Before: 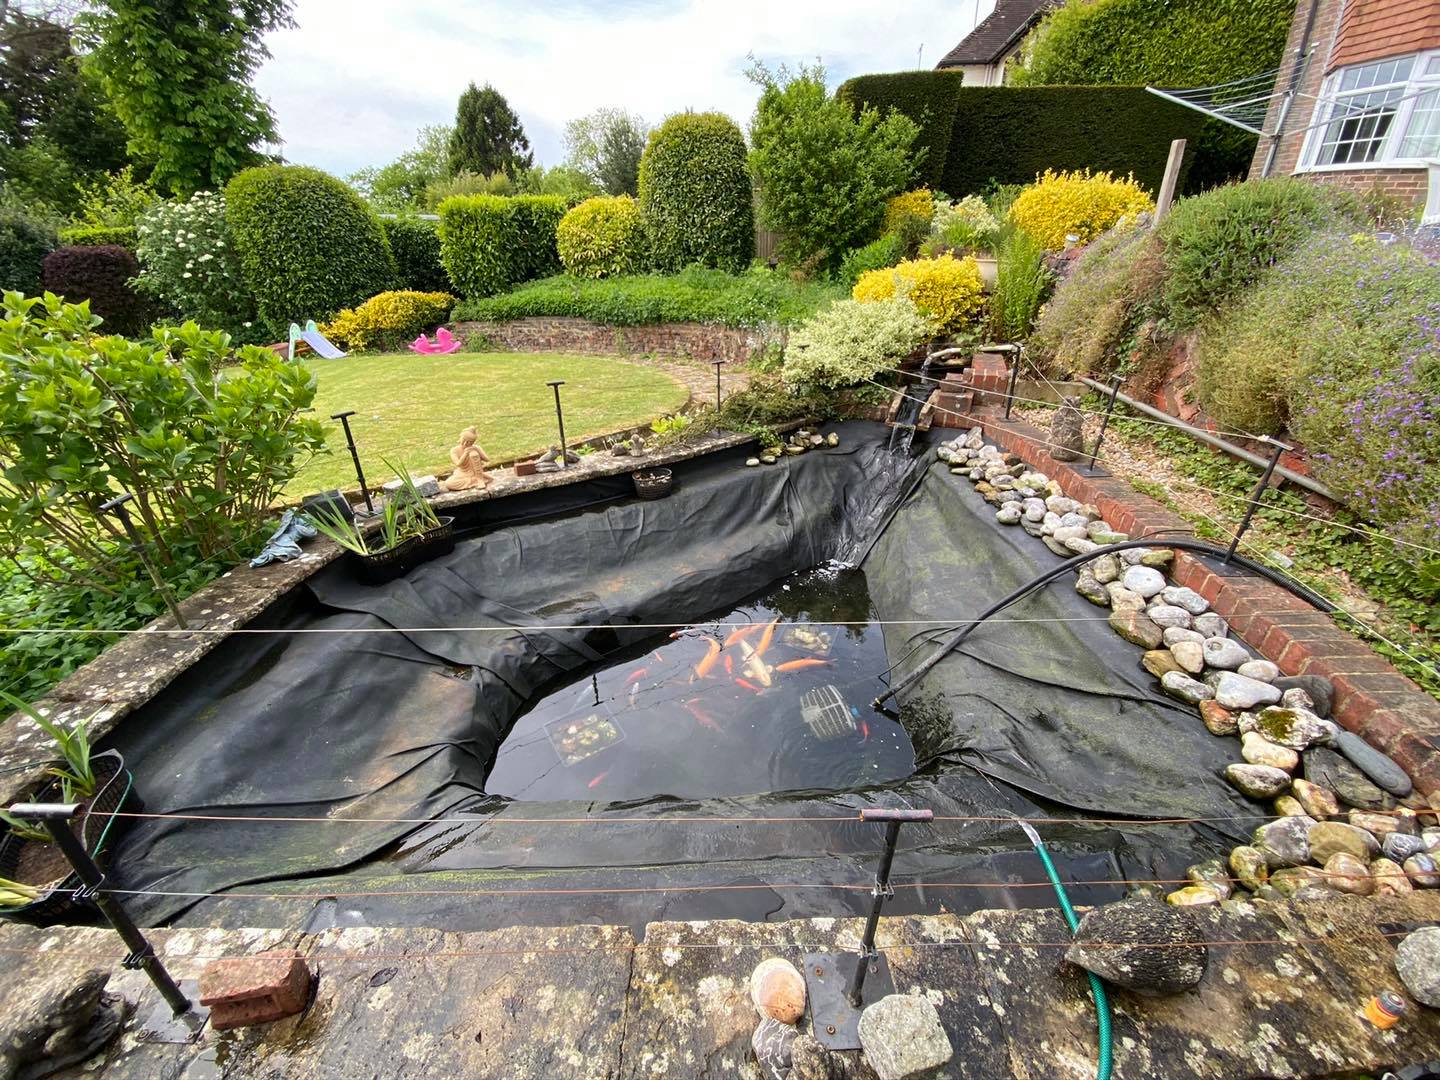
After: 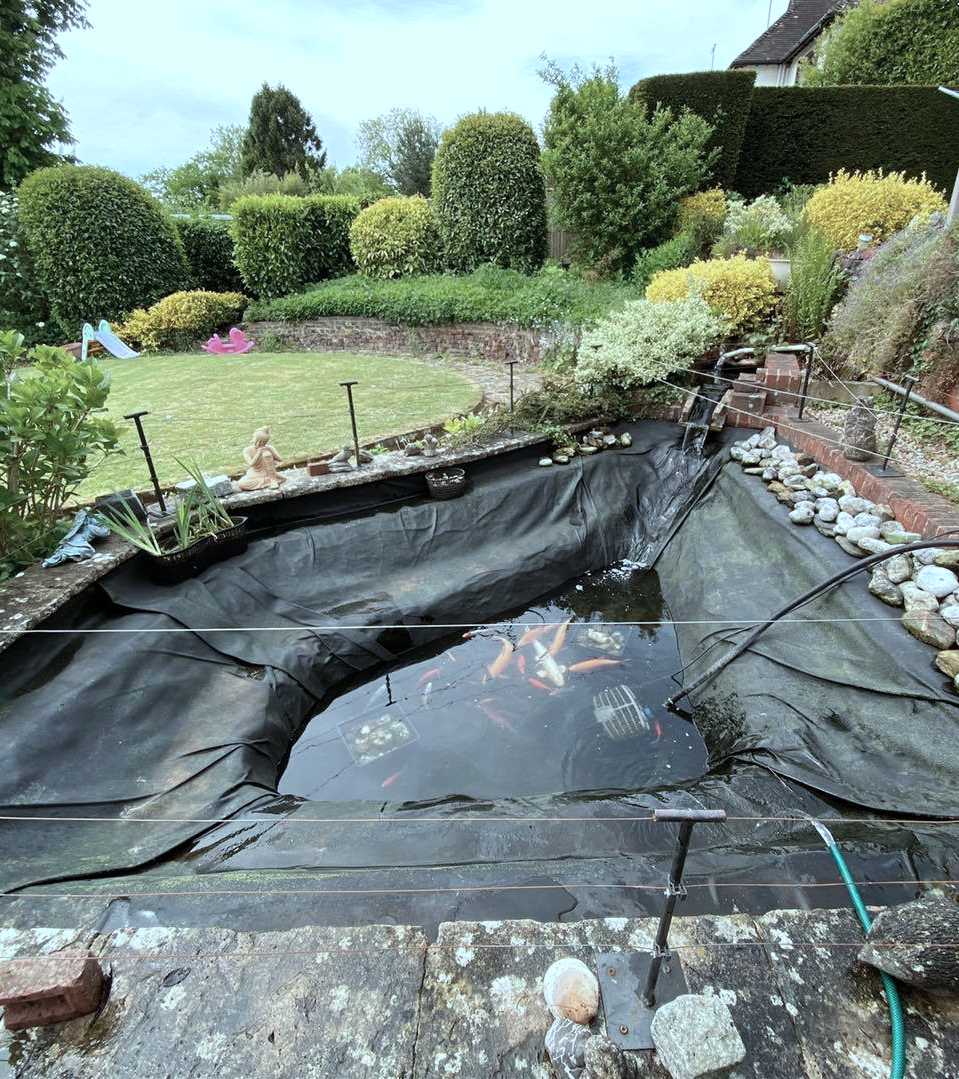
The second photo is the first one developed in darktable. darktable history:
color correction: highlights a* -12.64, highlights b* -18.1, saturation 0.7
crop and rotate: left 14.385%, right 18.948%
